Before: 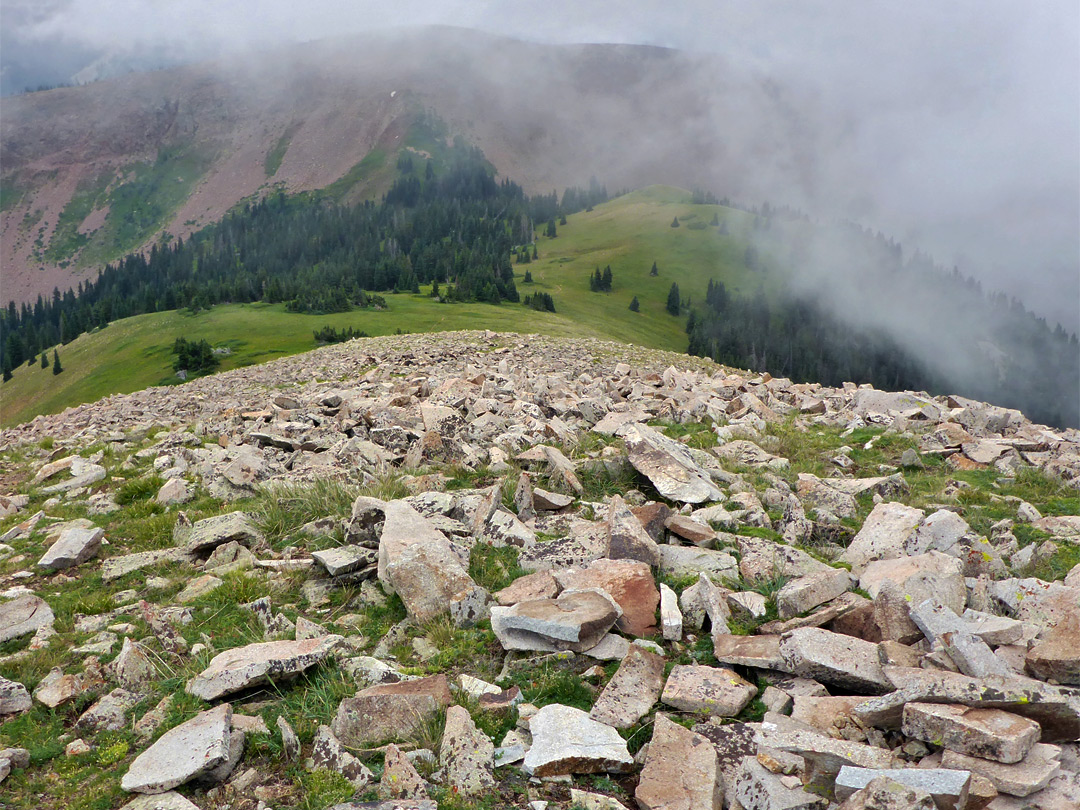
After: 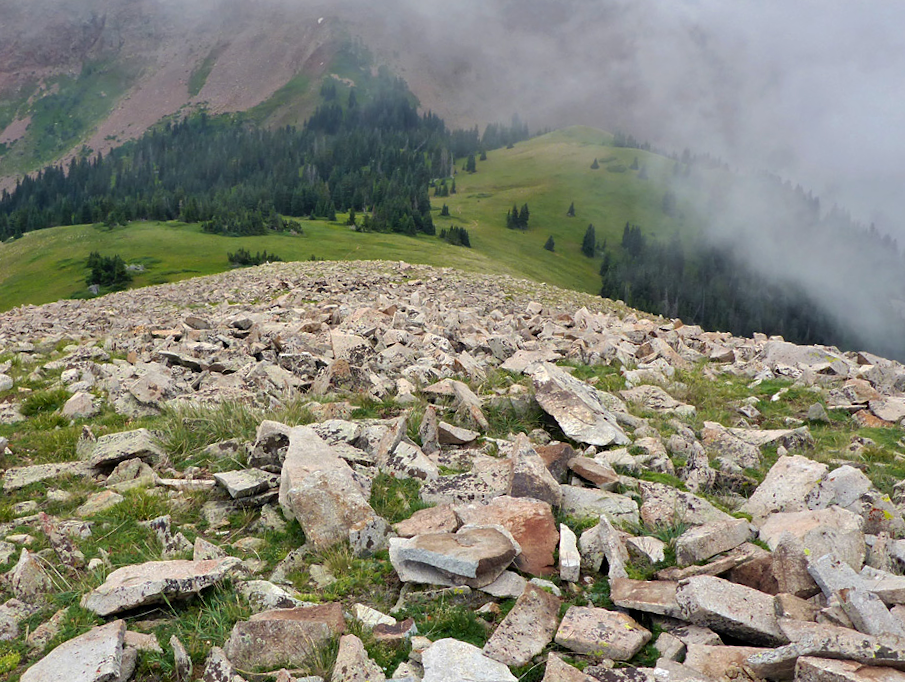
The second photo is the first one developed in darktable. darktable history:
crop and rotate: angle -3.14°, left 5.394%, top 5.187%, right 4.773%, bottom 4.554%
